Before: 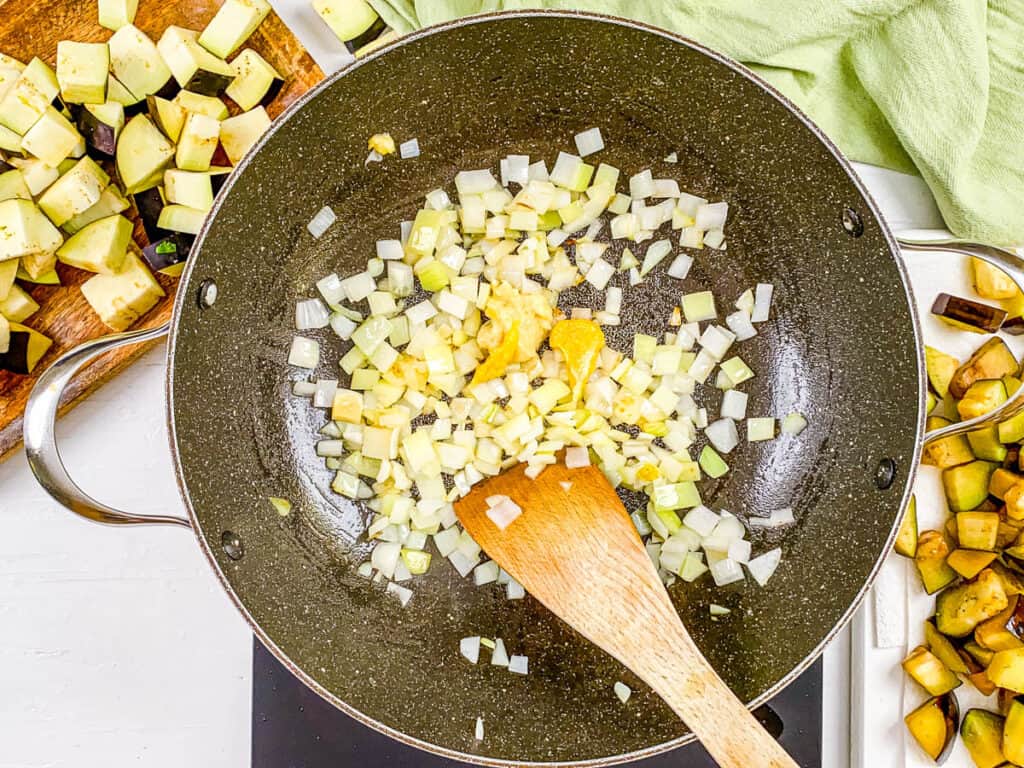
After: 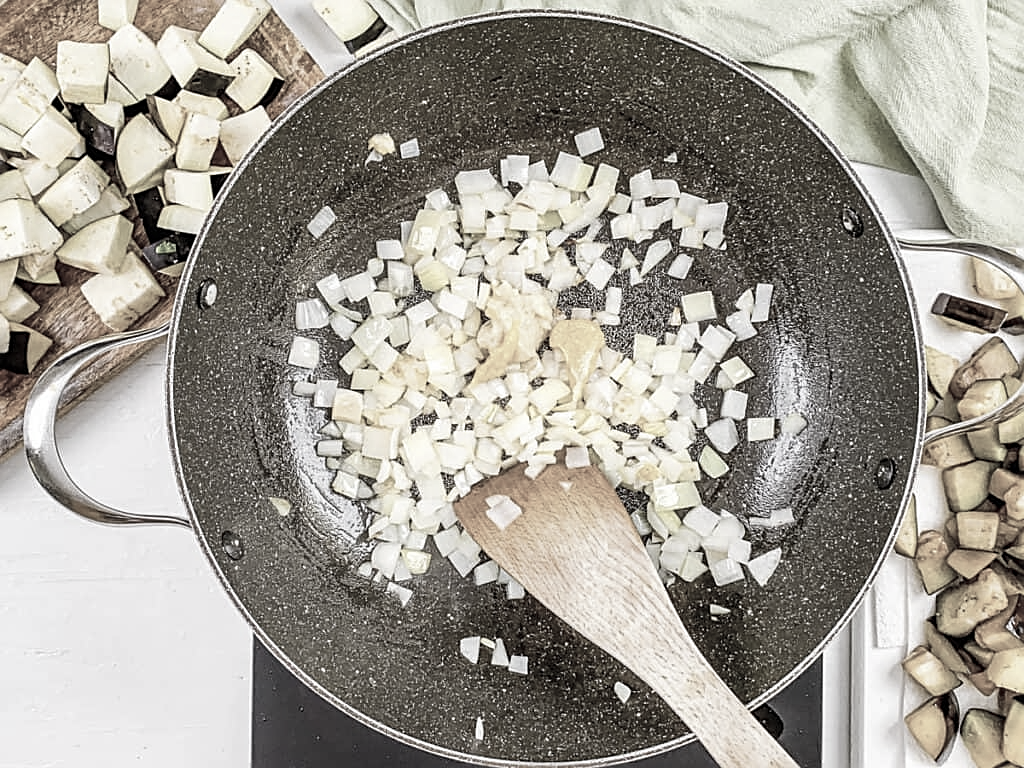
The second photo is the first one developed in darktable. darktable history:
sharpen: on, module defaults
color correction: highlights b* -0.057, saturation 0.214
